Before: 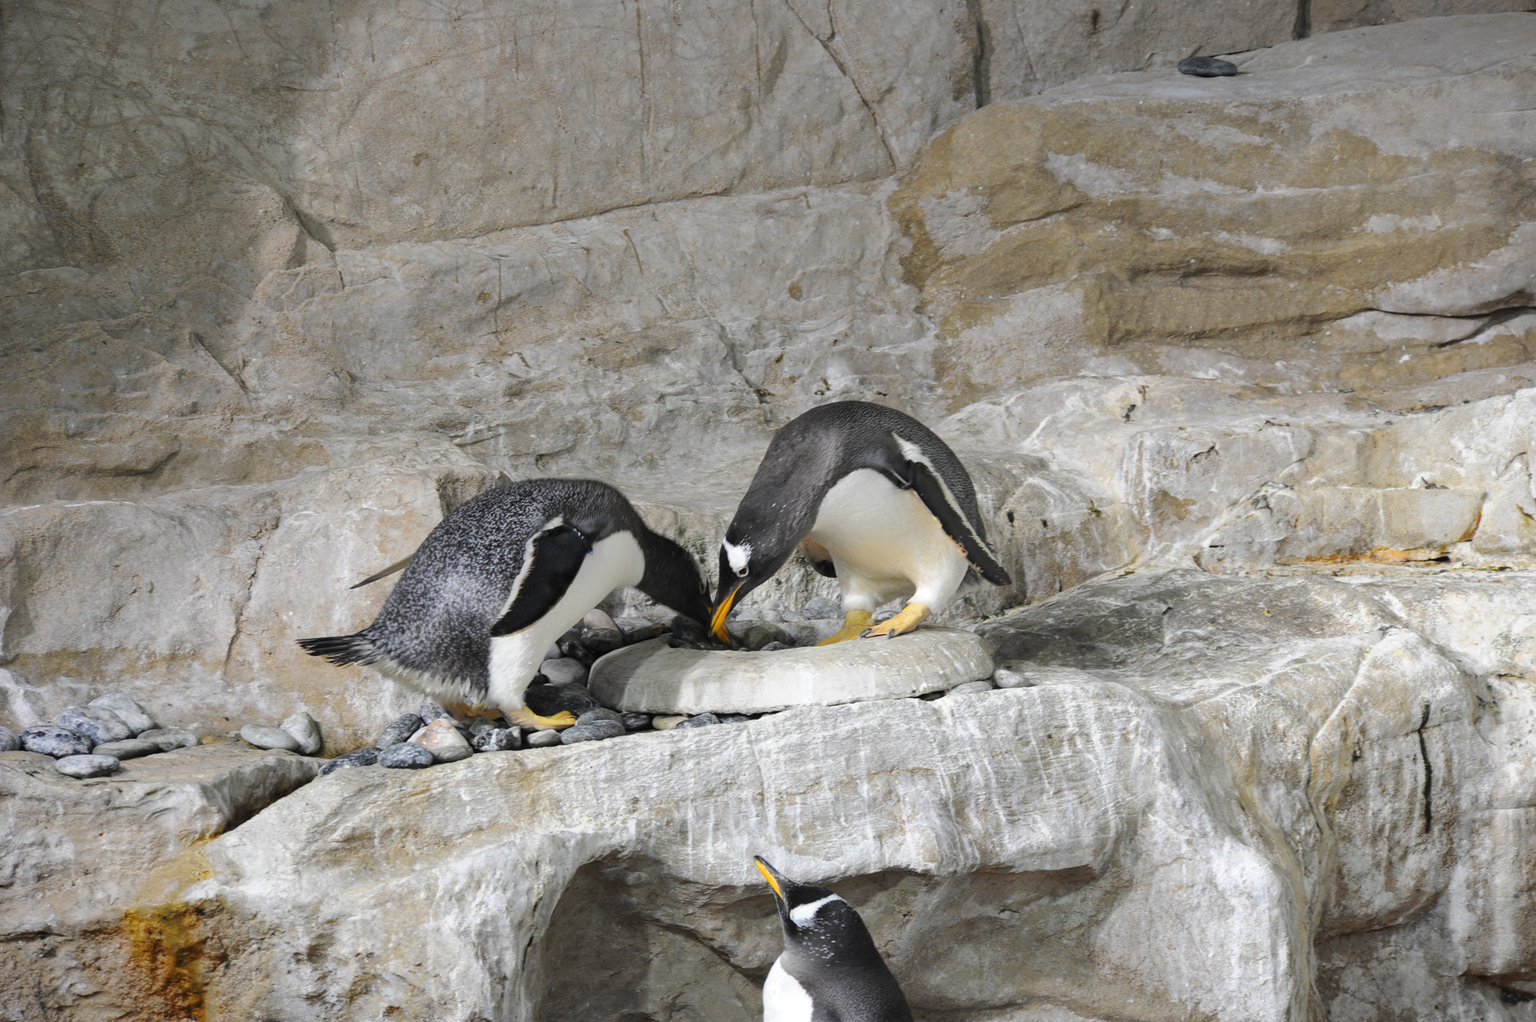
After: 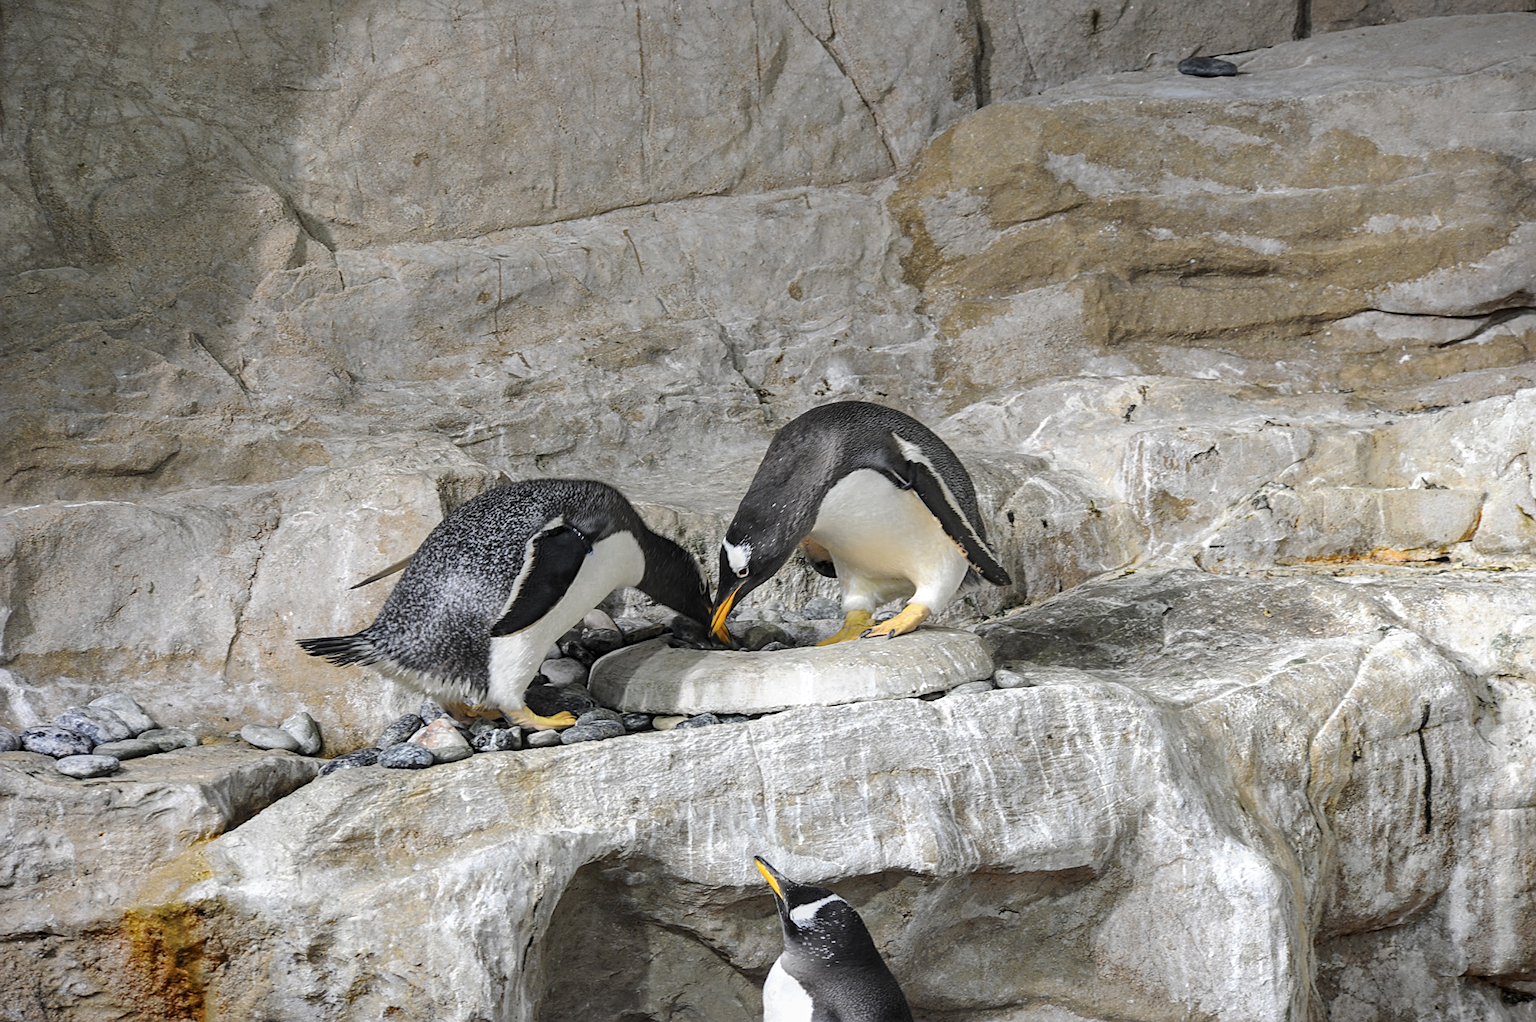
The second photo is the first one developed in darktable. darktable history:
color zones: curves: ch0 [(0.25, 0.5) (0.347, 0.092) (0.75, 0.5)]; ch1 [(0.25, 0.5) (0.33, 0.51) (0.75, 0.5)]
local contrast: on, module defaults
sharpen: on, module defaults
